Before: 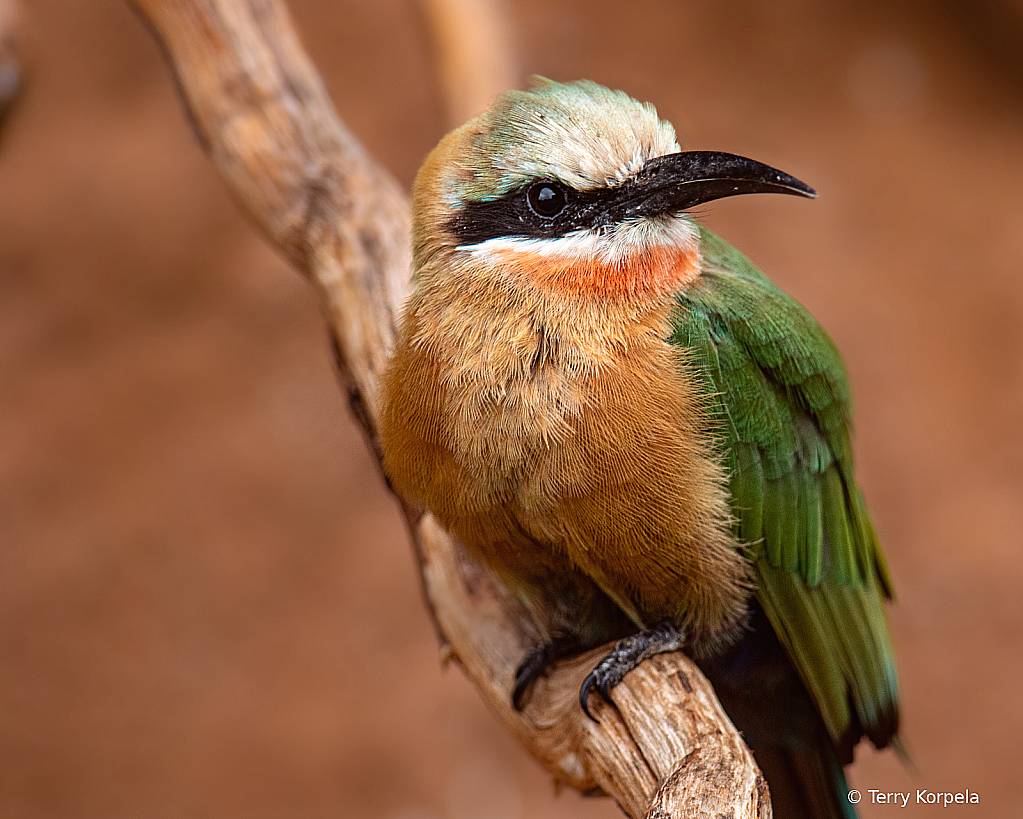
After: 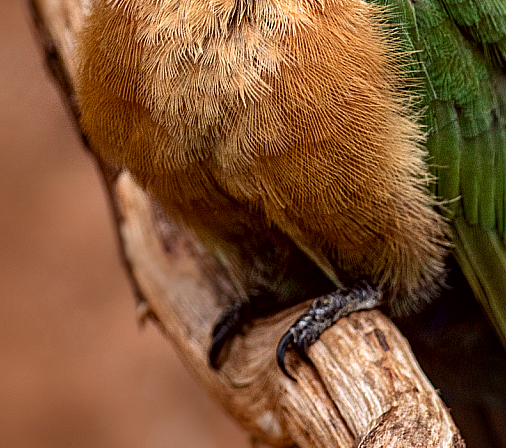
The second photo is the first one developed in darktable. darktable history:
crop: left 29.672%, top 41.786%, right 20.851%, bottom 3.487%
local contrast: mode bilateral grid, contrast 25, coarseness 60, detail 151%, midtone range 0.2
